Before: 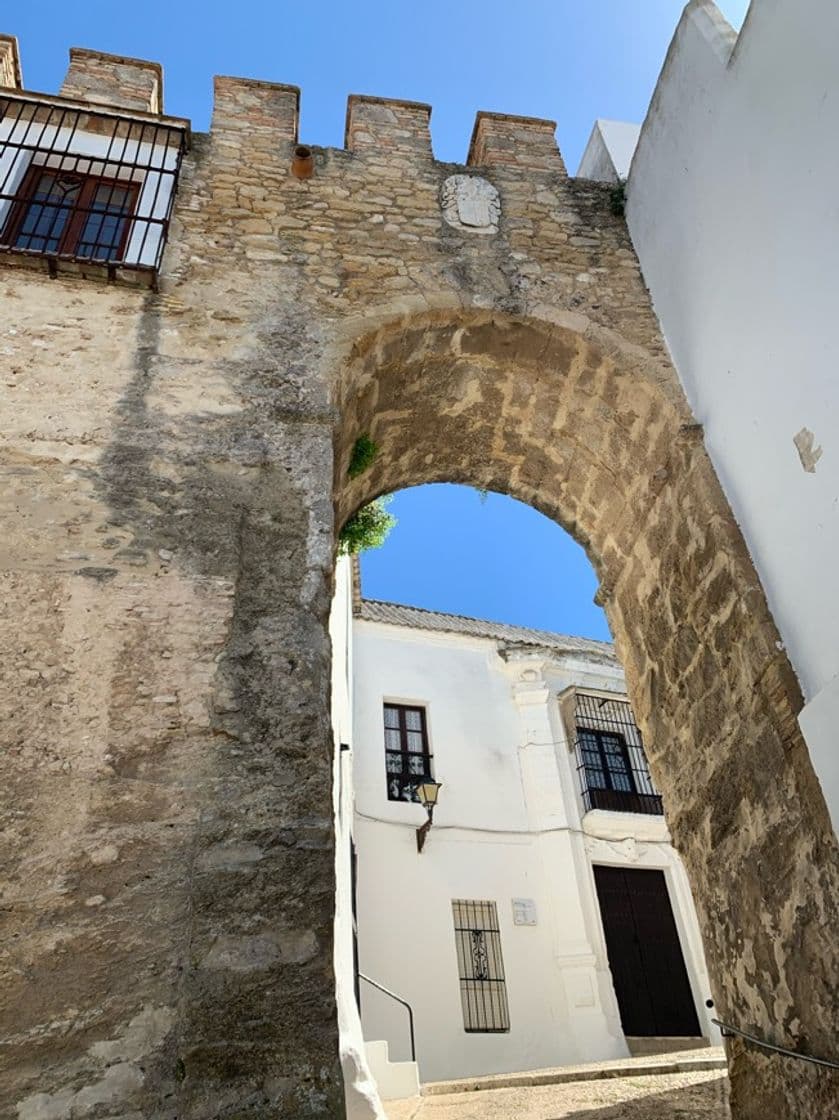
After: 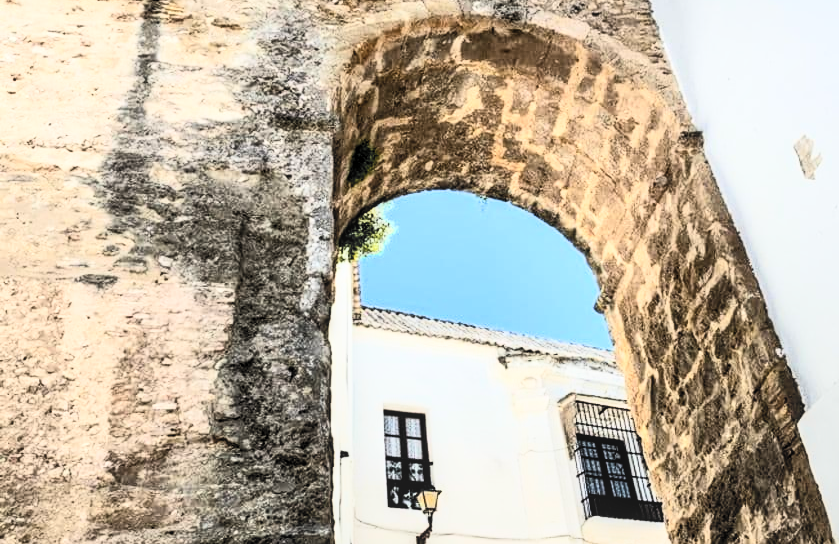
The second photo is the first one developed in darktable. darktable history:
crop and rotate: top 26.163%, bottom 25.255%
color zones: curves: ch1 [(0.29, 0.492) (0.373, 0.185) (0.509, 0.481)]; ch2 [(0.25, 0.462) (0.749, 0.457)]
local contrast: on, module defaults
color balance rgb: shadows lift › hue 85.92°, perceptual saturation grading › global saturation 30.123%, perceptual brilliance grading › global brilliance 14.326%, perceptual brilliance grading › shadows -34.981%
contrast brightness saturation: contrast 0.377, brightness 0.528
filmic rgb: black relative exposure -5.09 EV, white relative exposure 3.98 EV, threshold 3.05 EV, hardness 2.9, contrast 1.3, enable highlight reconstruction true
